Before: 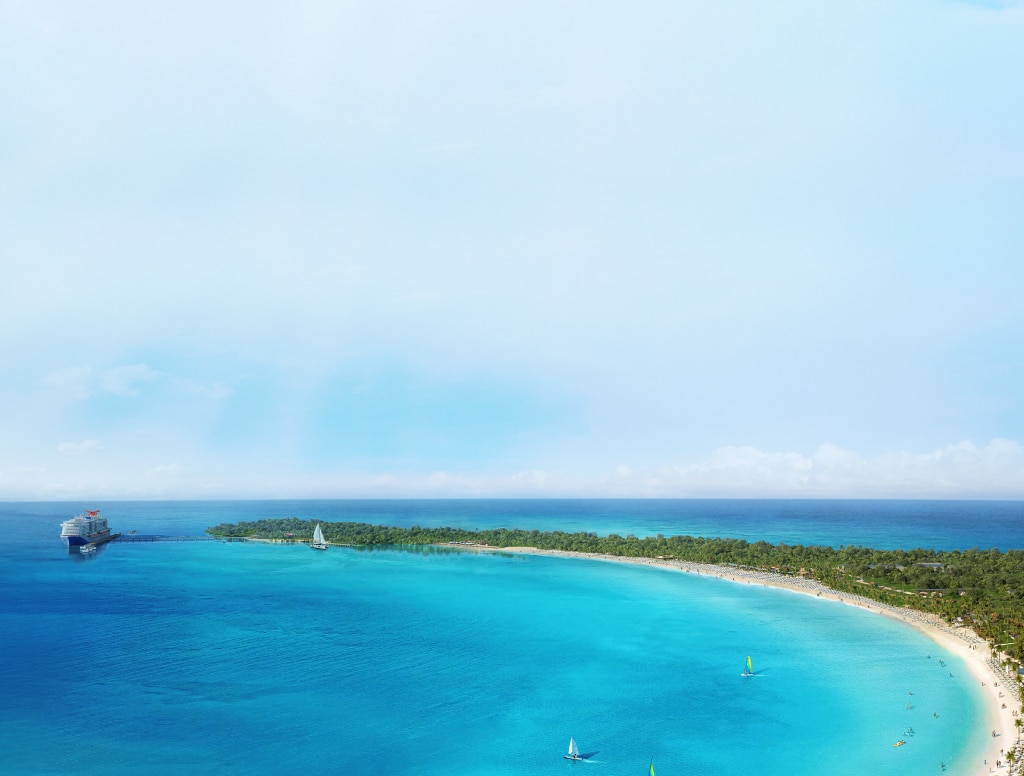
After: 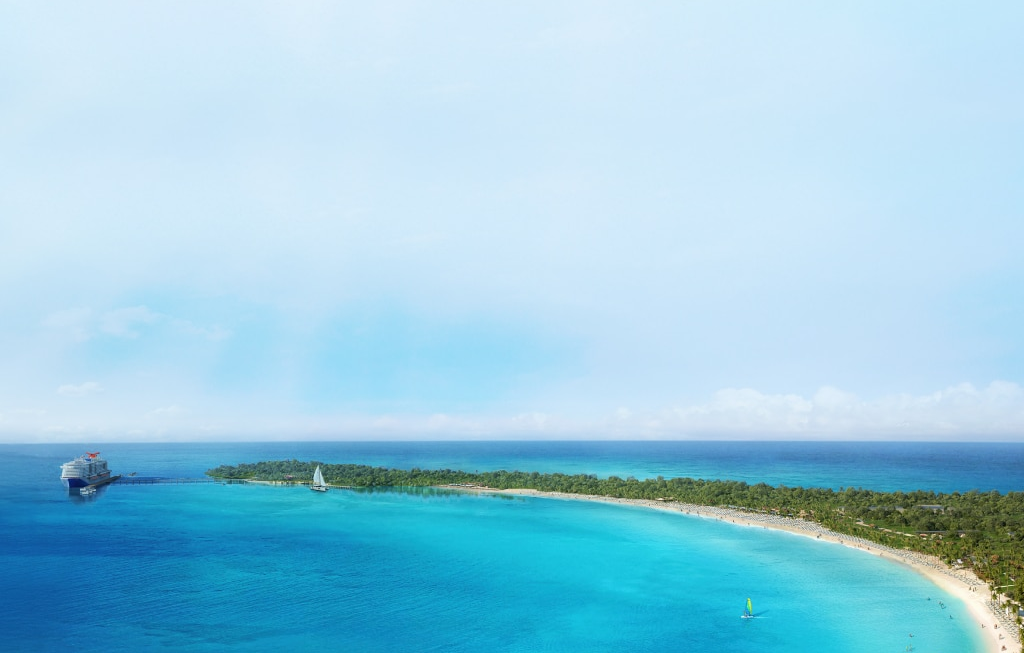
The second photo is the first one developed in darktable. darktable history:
crop: top 7.559%, bottom 8.237%
